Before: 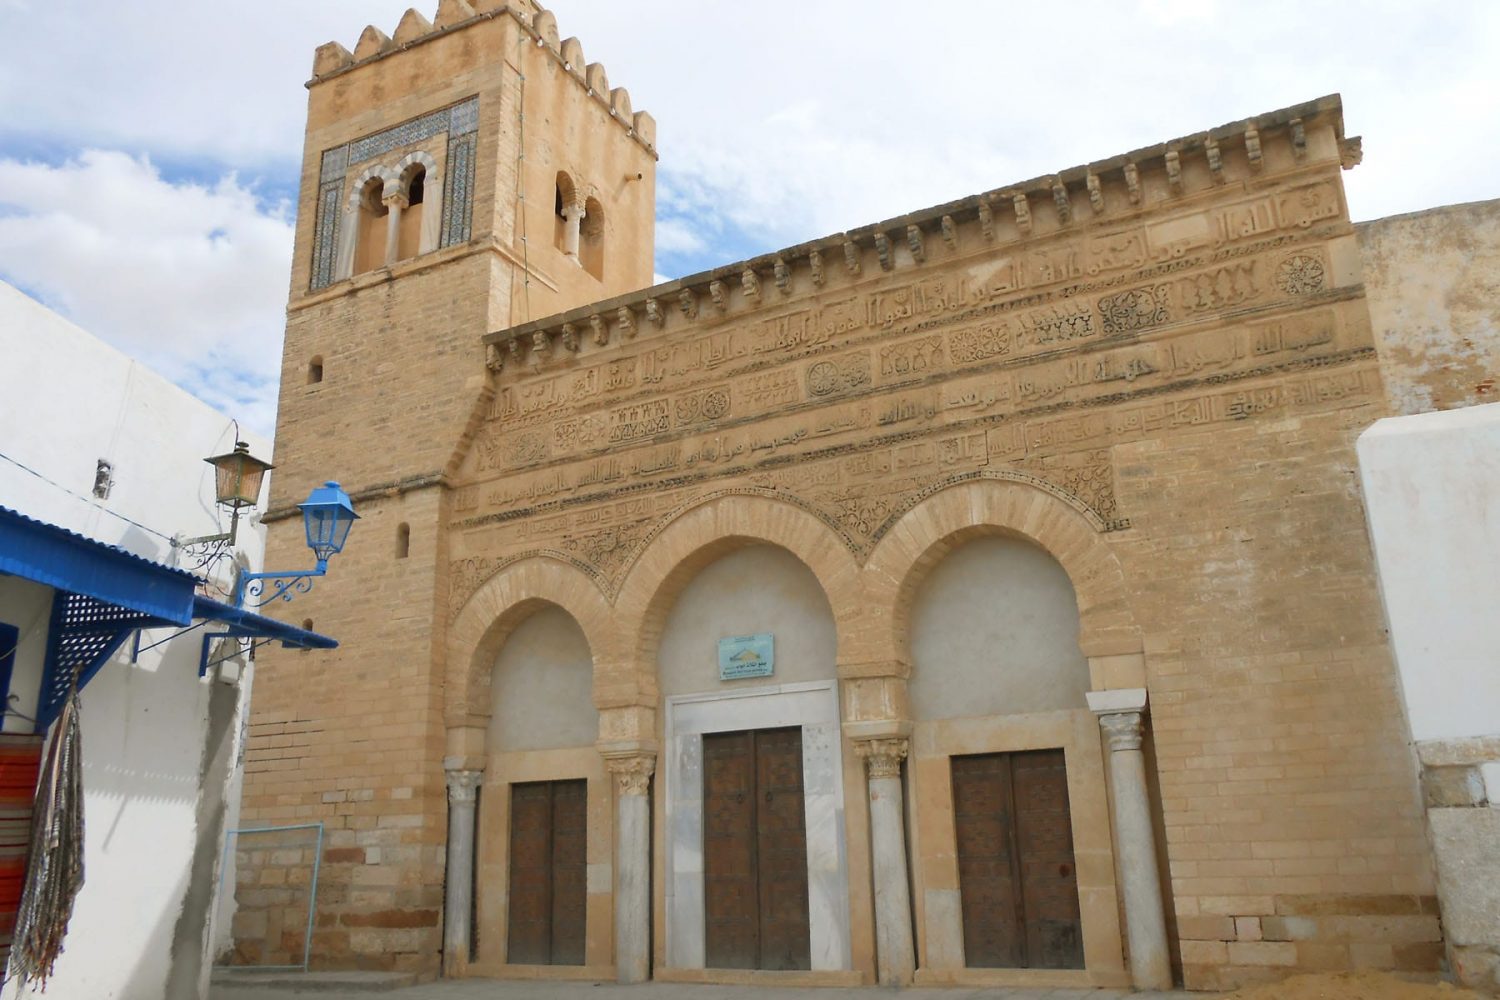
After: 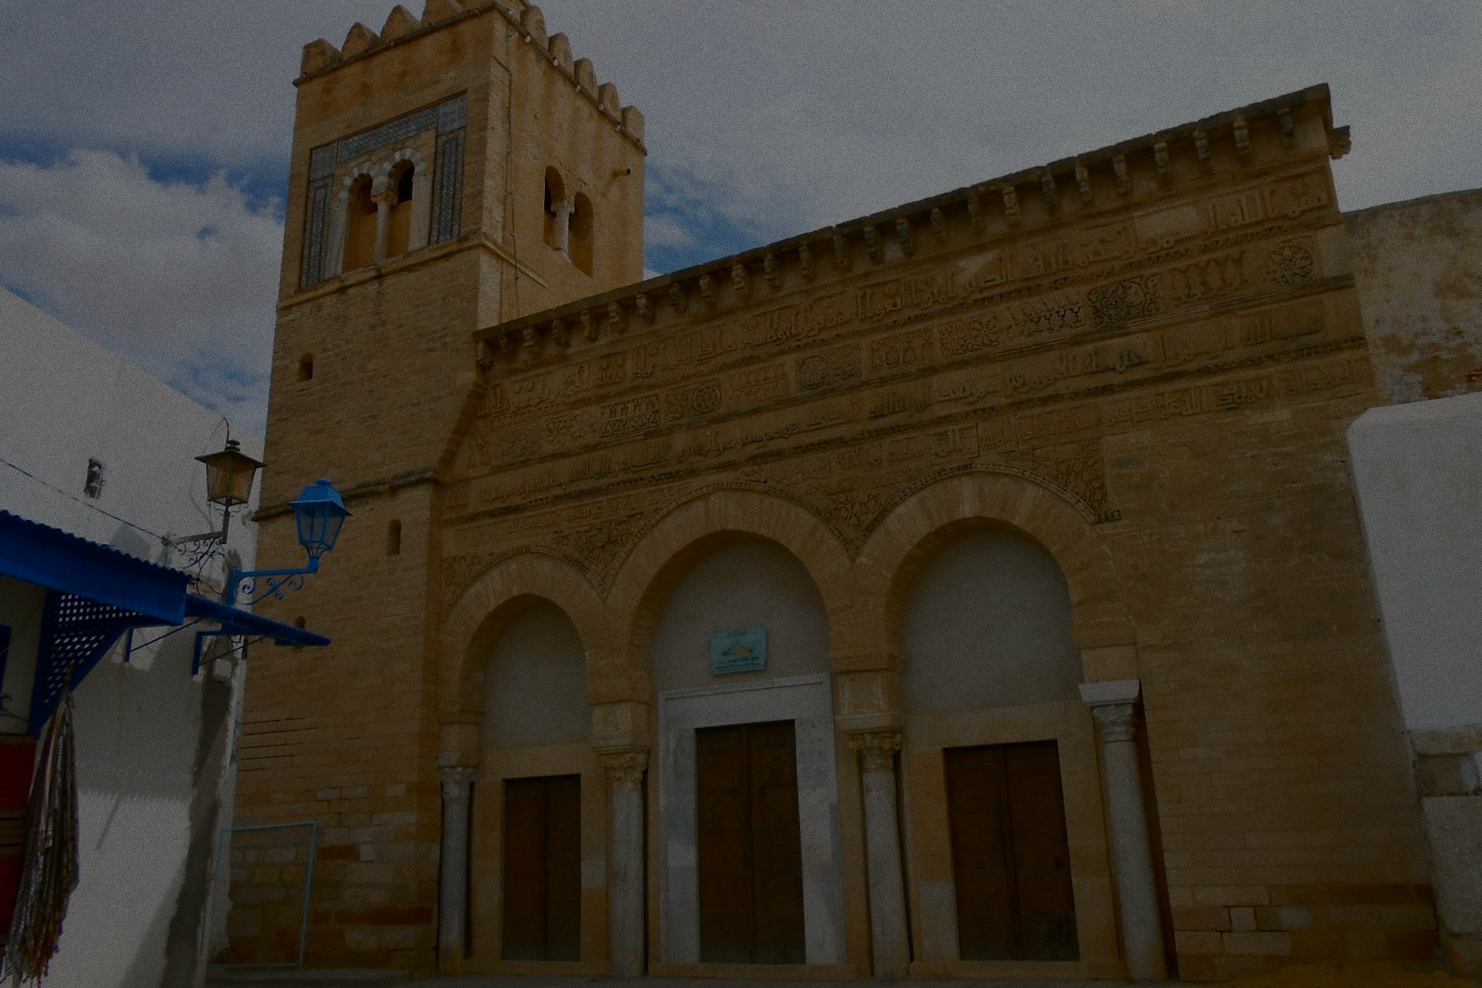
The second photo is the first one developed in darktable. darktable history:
grain: coarseness 0.09 ISO
color balance rgb: linear chroma grading › global chroma 8.33%, perceptual saturation grading › global saturation 18.52%, global vibrance 7.87%
contrast brightness saturation: contrast 0.22
rotate and perspective: rotation -0.45°, automatic cropping original format, crop left 0.008, crop right 0.992, crop top 0.012, crop bottom 0.988
exposure: exposure -2.446 EV, compensate highlight preservation false
